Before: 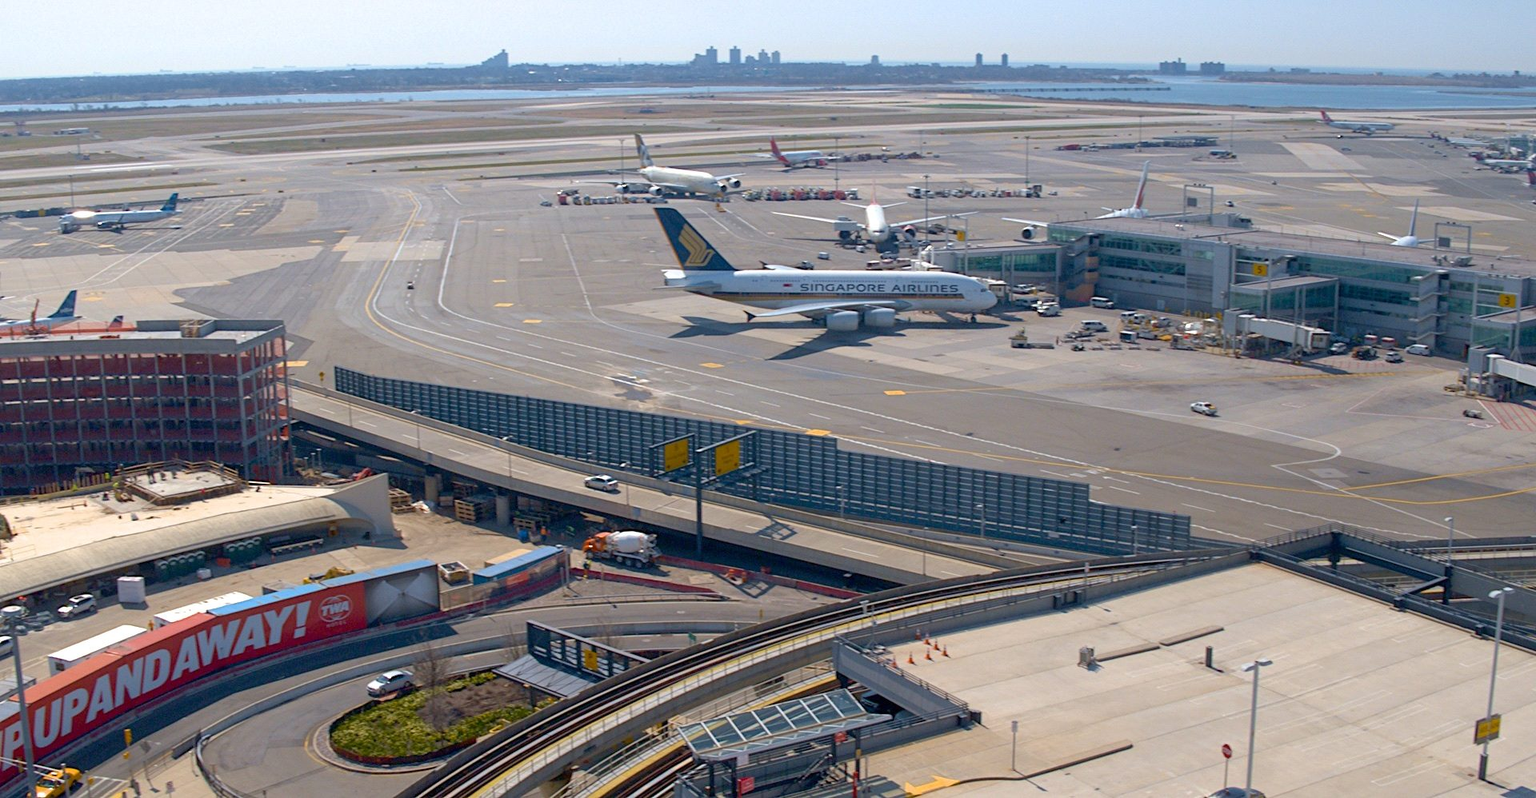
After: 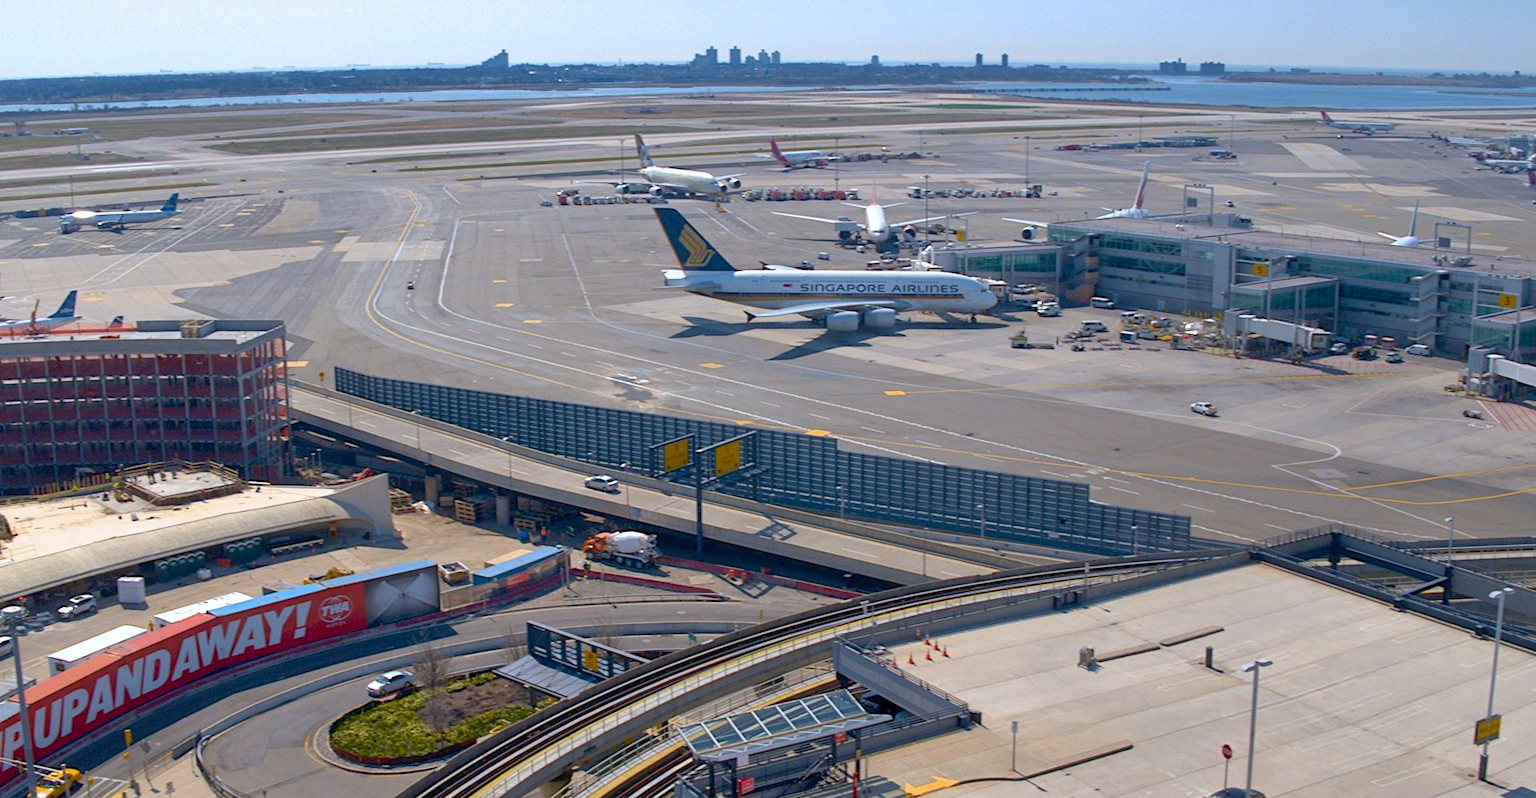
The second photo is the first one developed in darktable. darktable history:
color correction: saturation 1.1
white balance: red 0.98, blue 1.034
shadows and highlights: soften with gaussian
